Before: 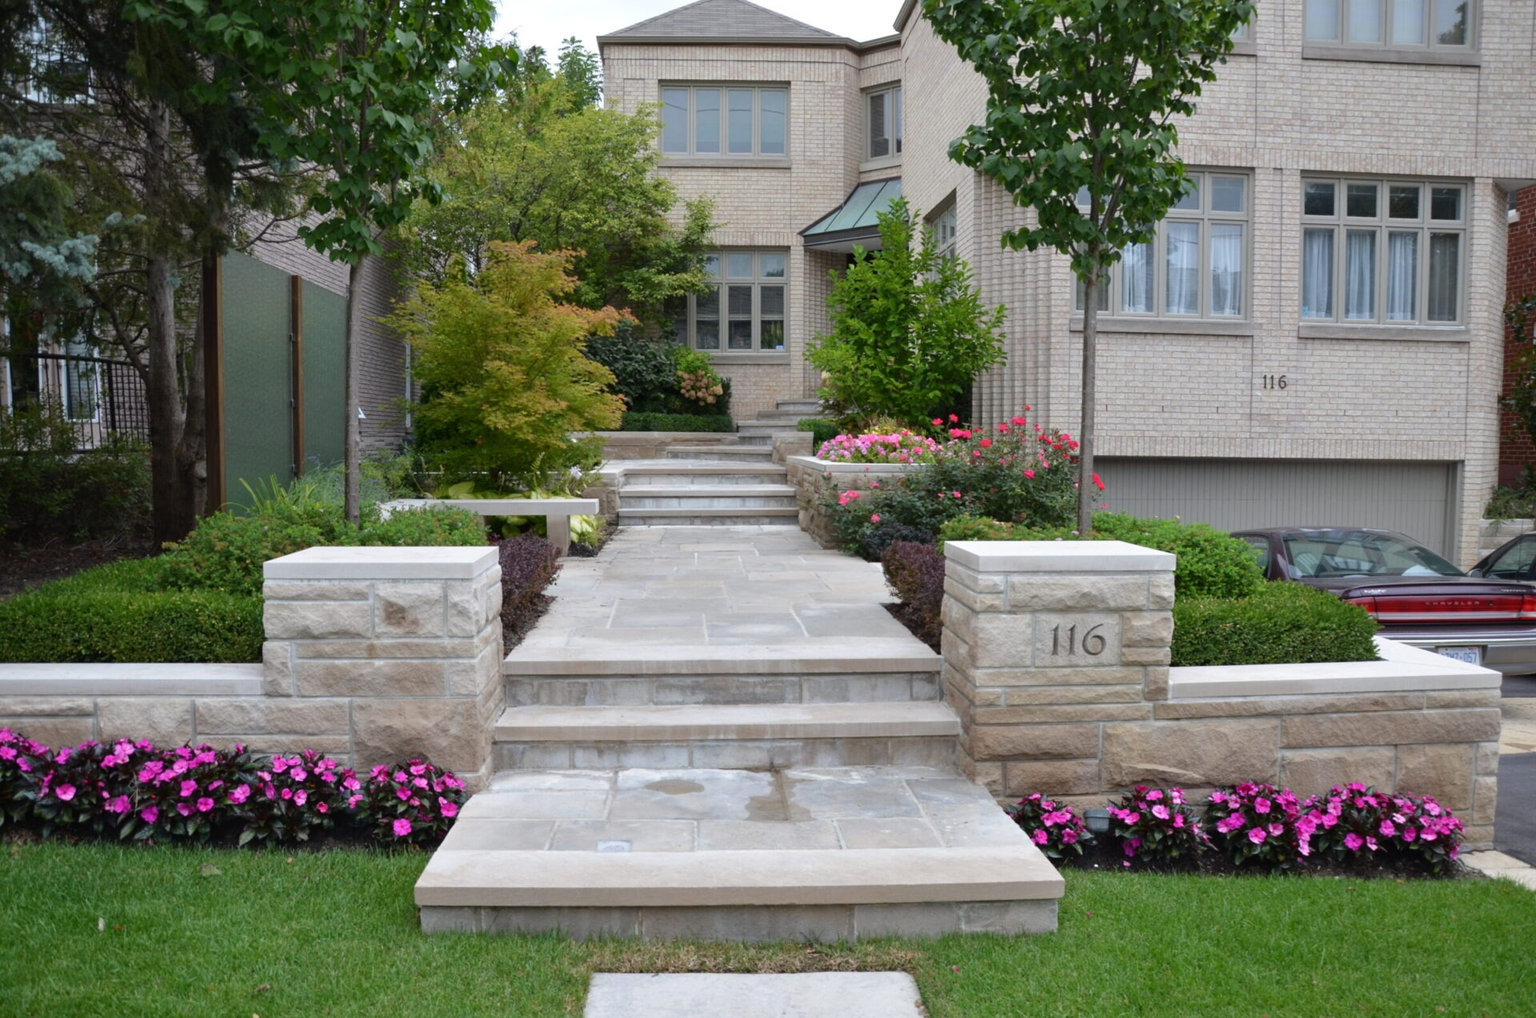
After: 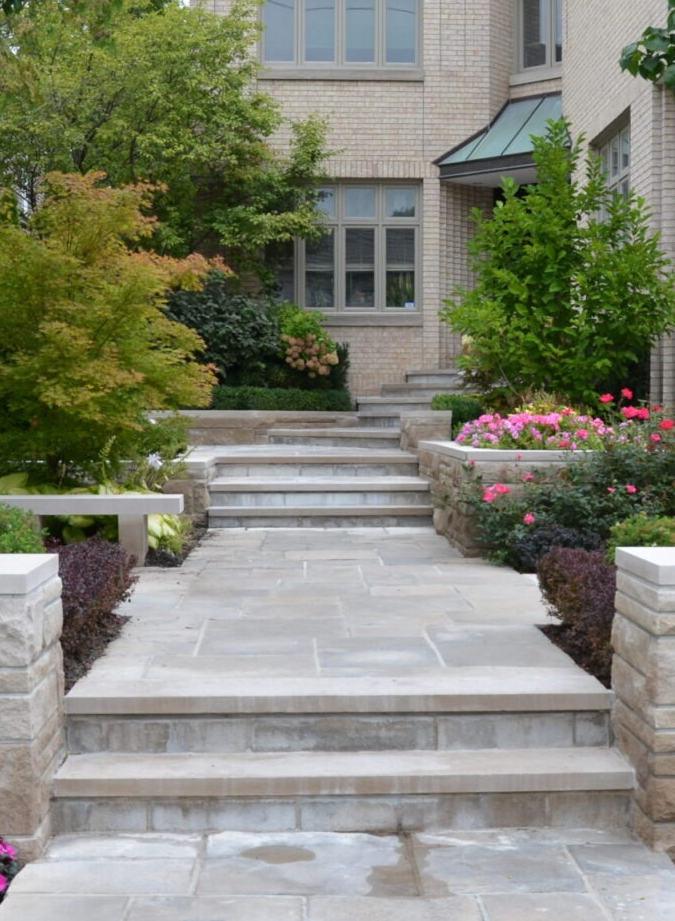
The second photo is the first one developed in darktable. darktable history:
crop and rotate: left 29.476%, top 10.214%, right 35.32%, bottom 17.333%
color balance: contrast fulcrum 17.78%
